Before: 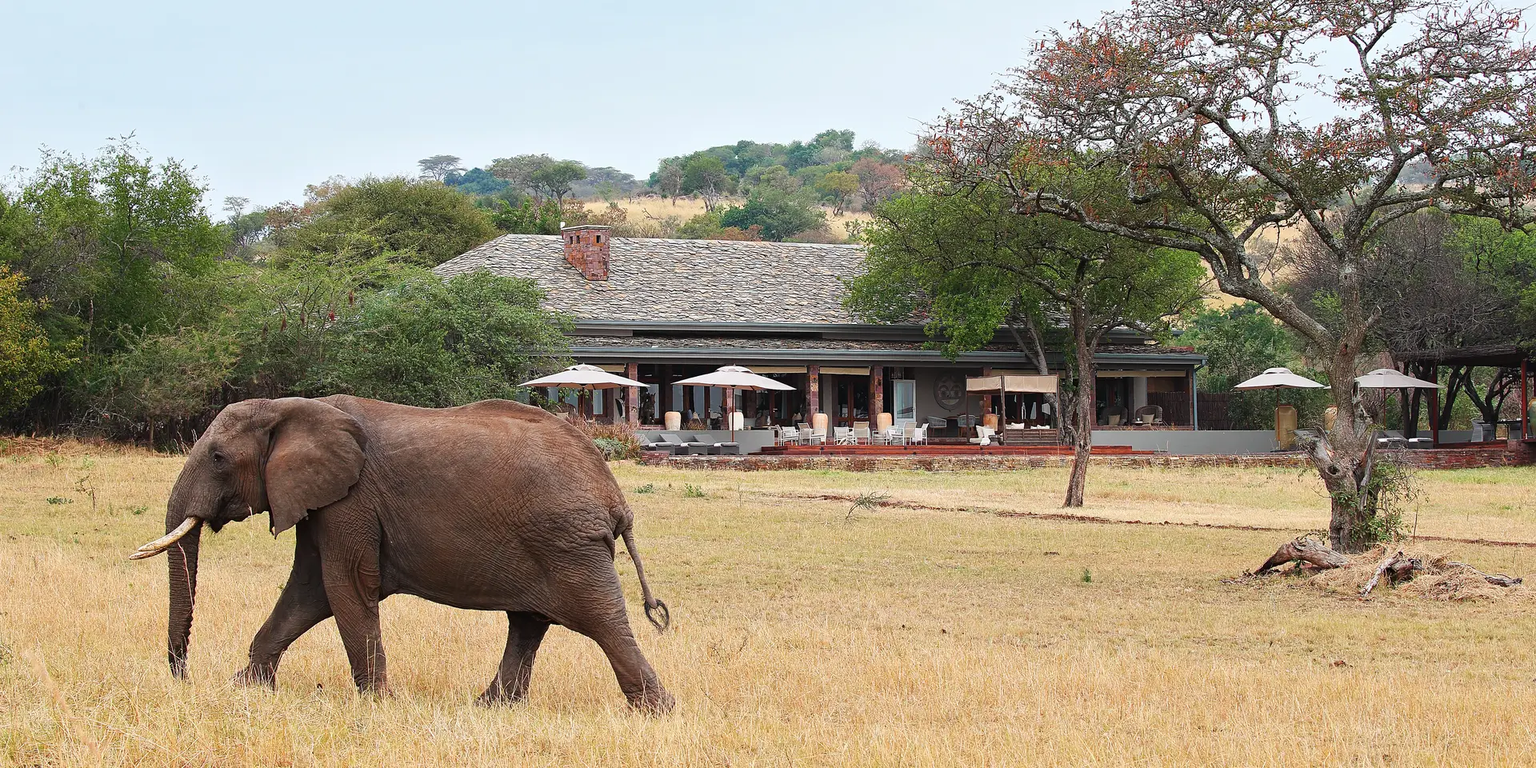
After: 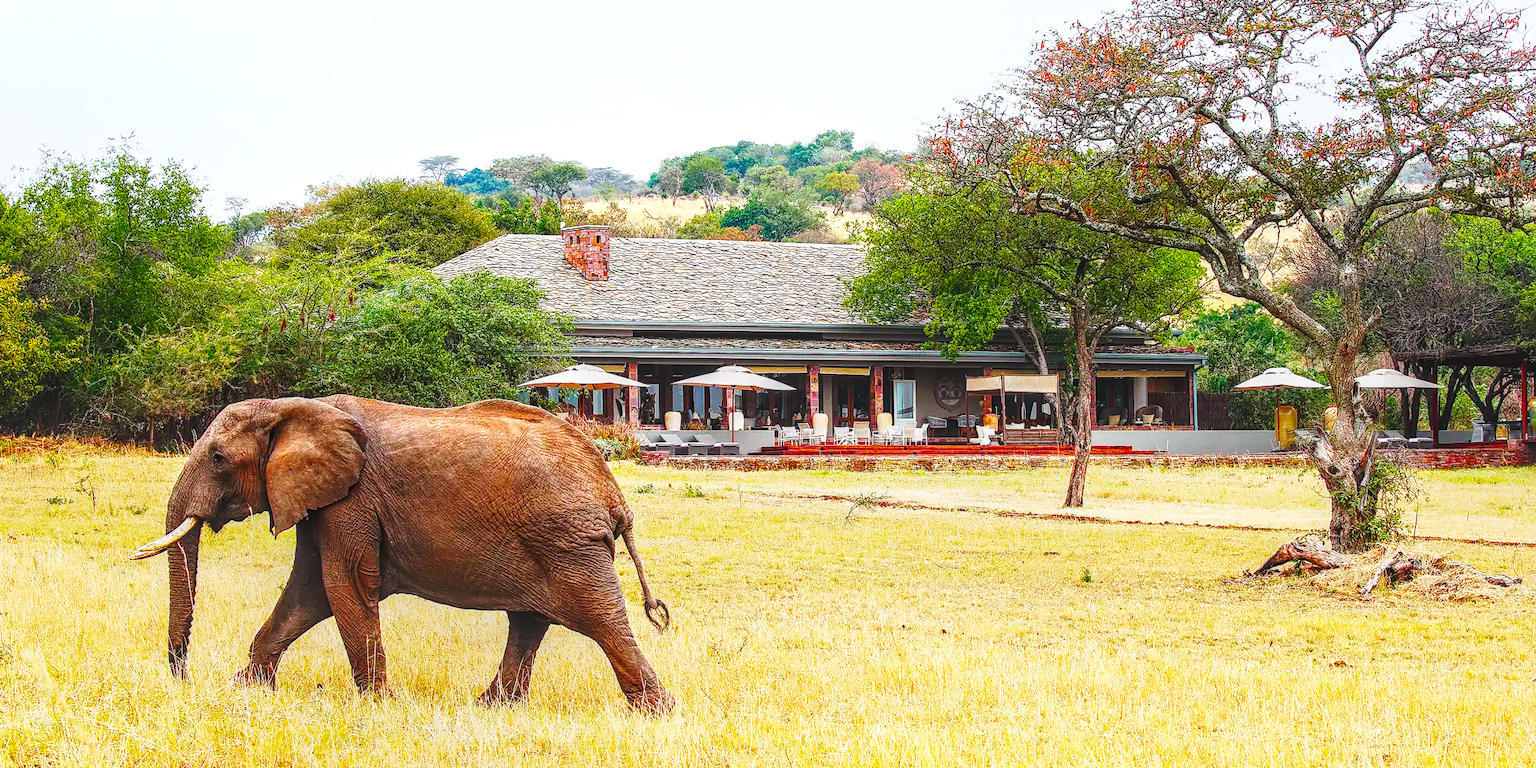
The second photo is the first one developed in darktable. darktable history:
local contrast: highlights 0%, shadows 0%, detail 133%
color balance rgb: linear chroma grading › global chroma 9%, perceptual saturation grading › global saturation 36%, perceptual saturation grading › shadows 35%, perceptual brilliance grading › global brilliance 15%, perceptual brilliance grading › shadows -35%, global vibrance 15%
tone equalizer: on, module defaults
base curve: curves: ch0 [(0, 0) (0.028, 0.03) (0.121, 0.232) (0.46, 0.748) (0.859, 0.968) (1, 1)], preserve colors none
